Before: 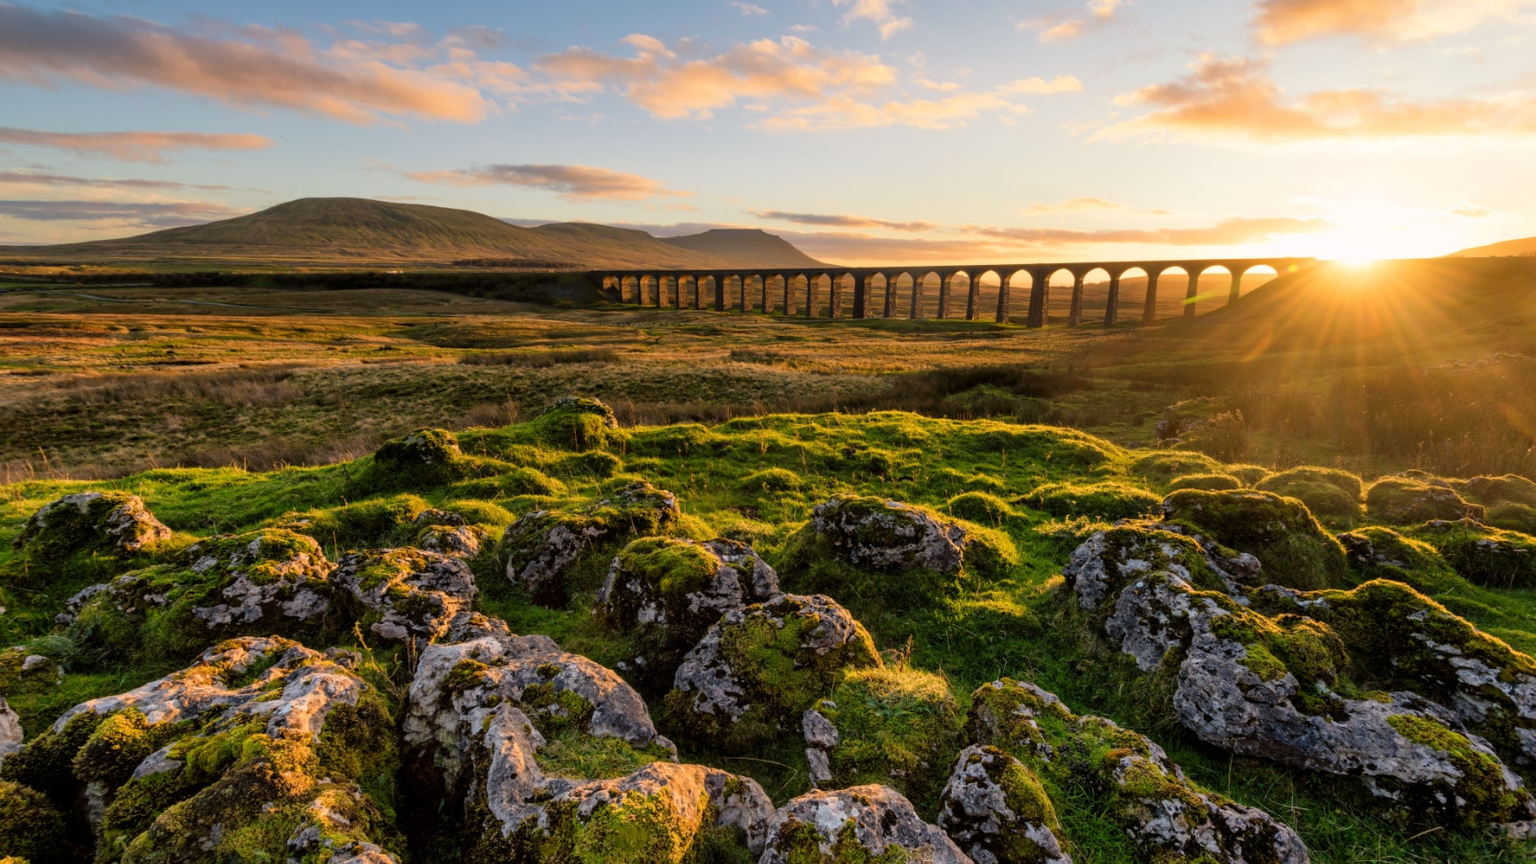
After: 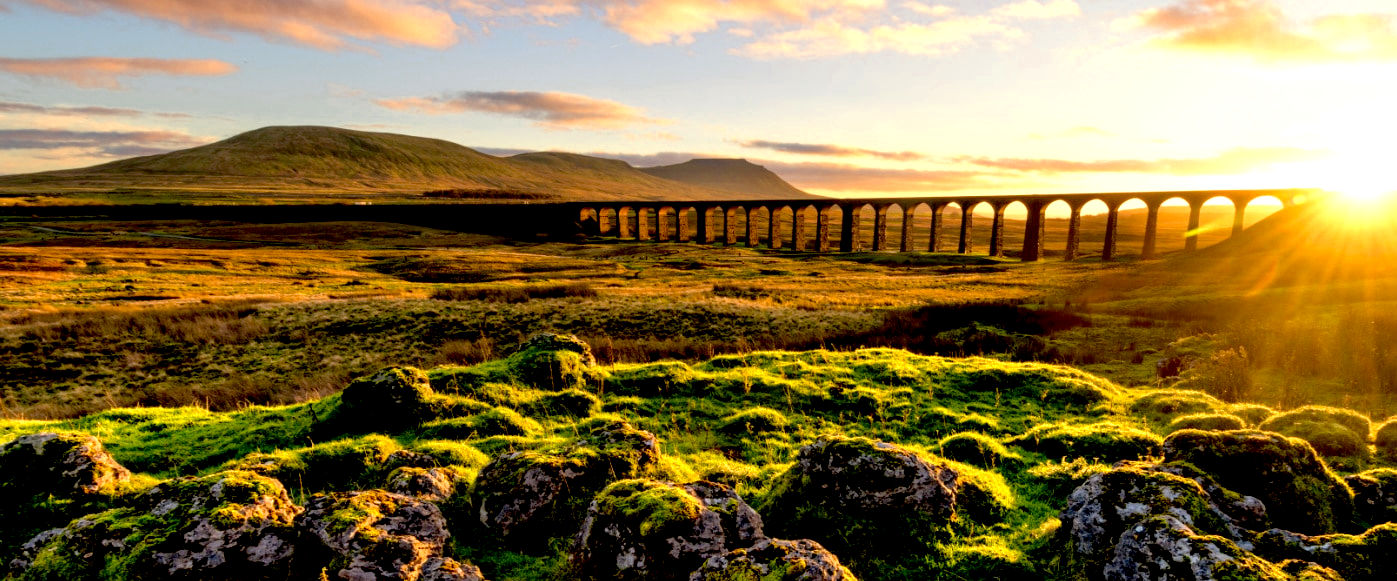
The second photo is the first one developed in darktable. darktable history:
crop: left 3.015%, top 8.969%, right 9.647%, bottom 26.457%
color zones: curves: ch0 [(0.004, 0.305) (0.261, 0.623) (0.389, 0.399) (0.708, 0.571) (0.947, 0.34)]; ch1 [(0.025, 0.645) (0.229, 0.584) (0.326, 0.551) (0.484, 0.262) (0.757, 0.643)]
exposure: black level correction 0.025, exposure 0.182 EV, compensate highlight preservation false
